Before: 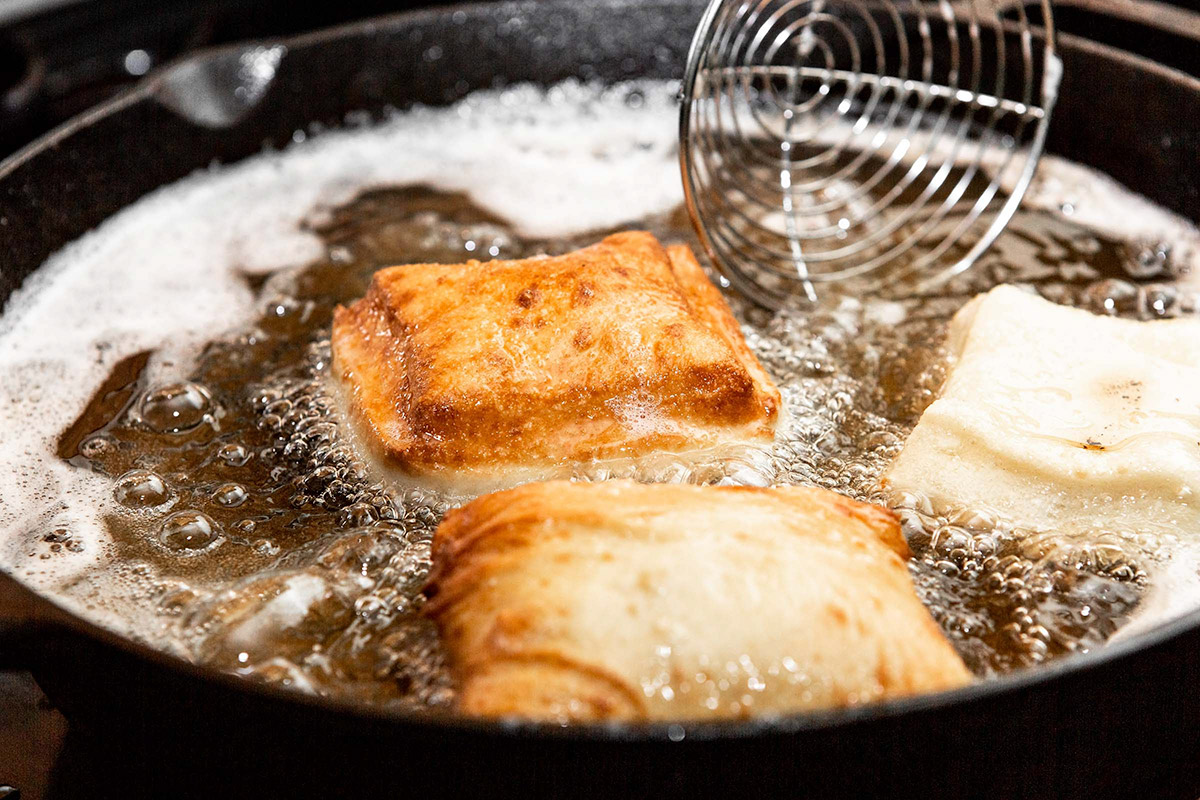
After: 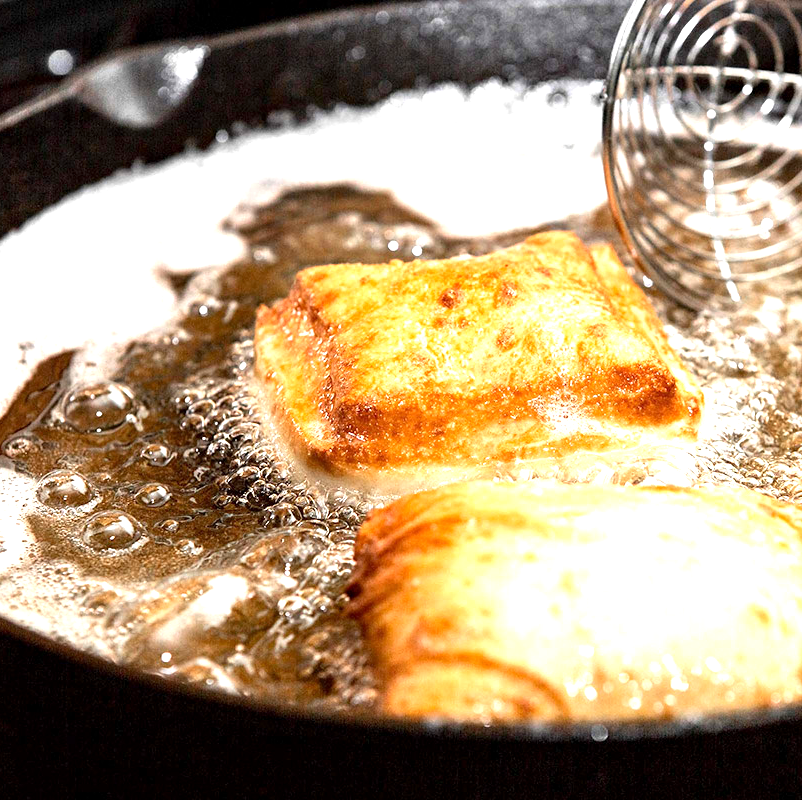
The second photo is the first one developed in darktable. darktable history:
exposure: black level correction 0.001, exposure 0.965 EV, compensate exposure bias true, compensate highlight preservation false
crop and rotate: left 6.424%, right 26.674%
